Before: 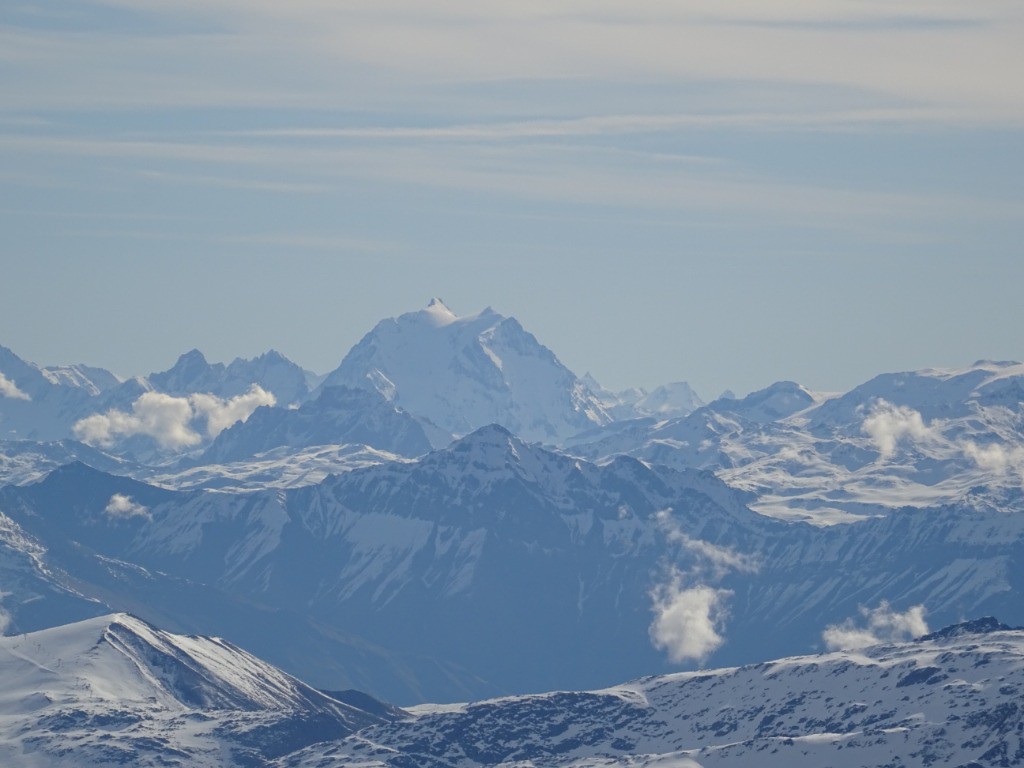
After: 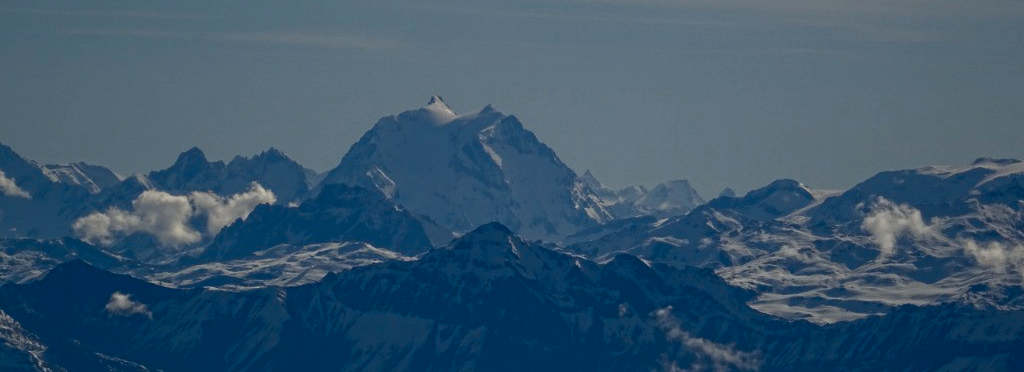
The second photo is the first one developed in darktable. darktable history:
crop and rotate: top 26.346%, bottom 25.189%
contrast brightness saturation: contrast 0.091, brightness -0.608, saturation 0.168
